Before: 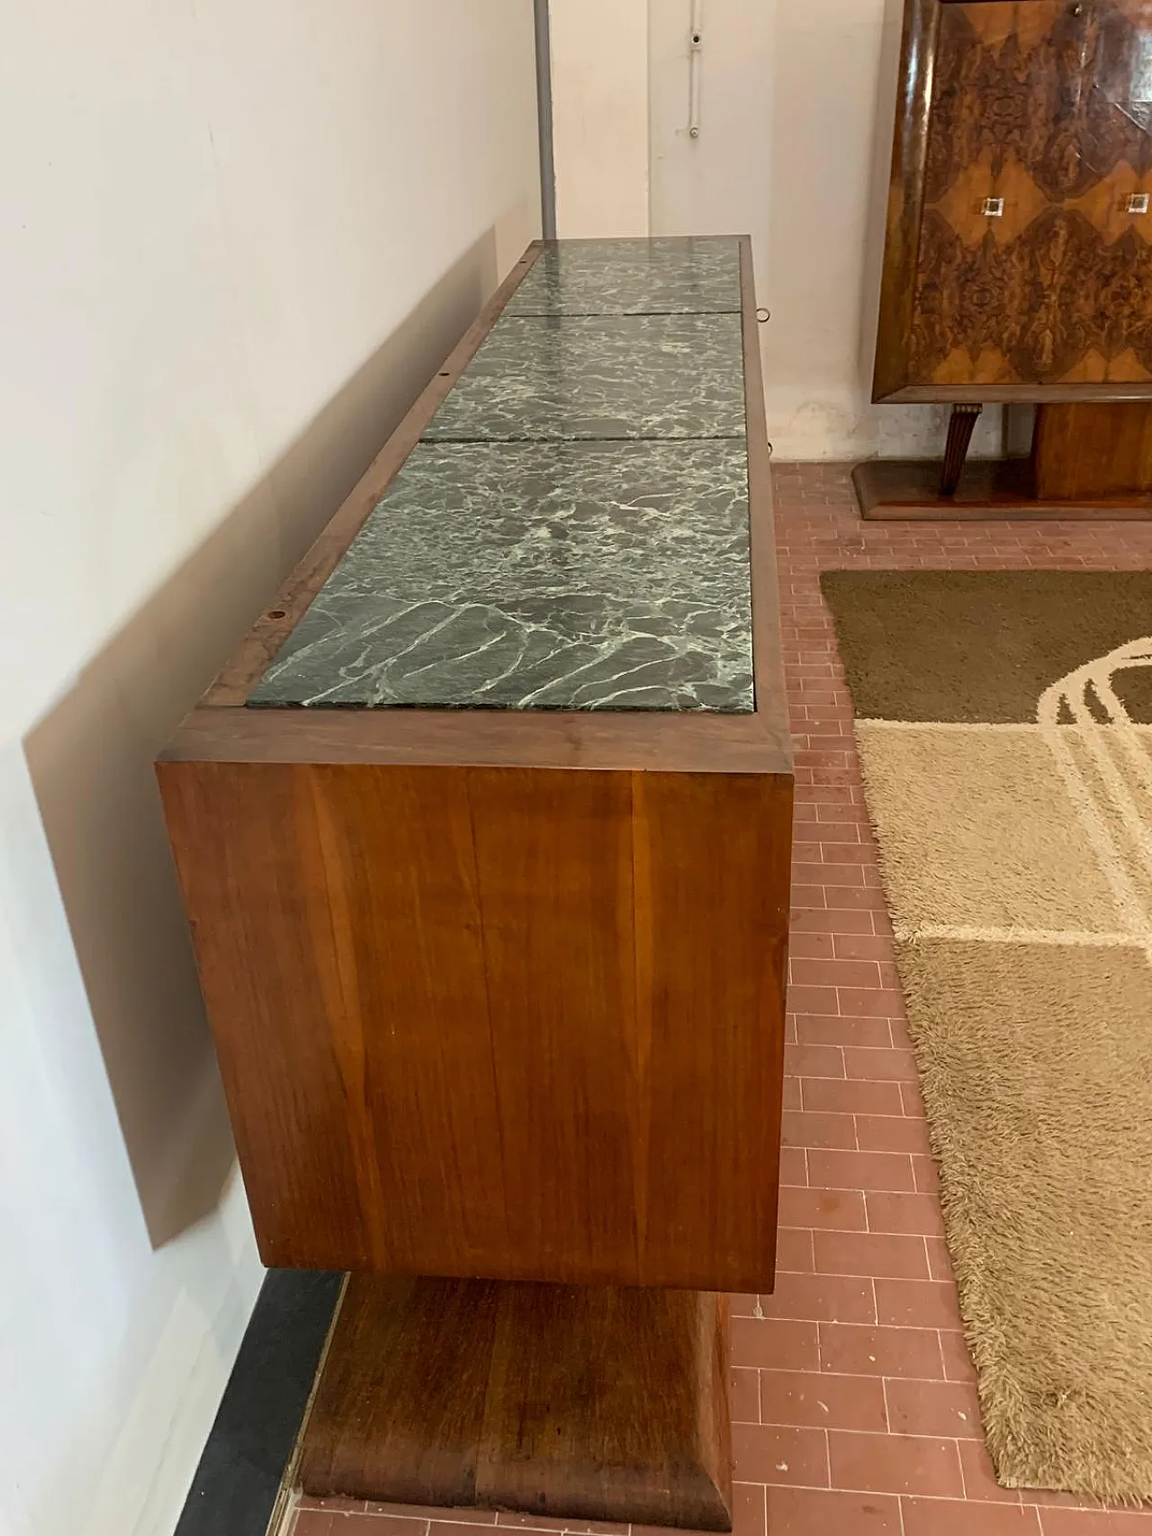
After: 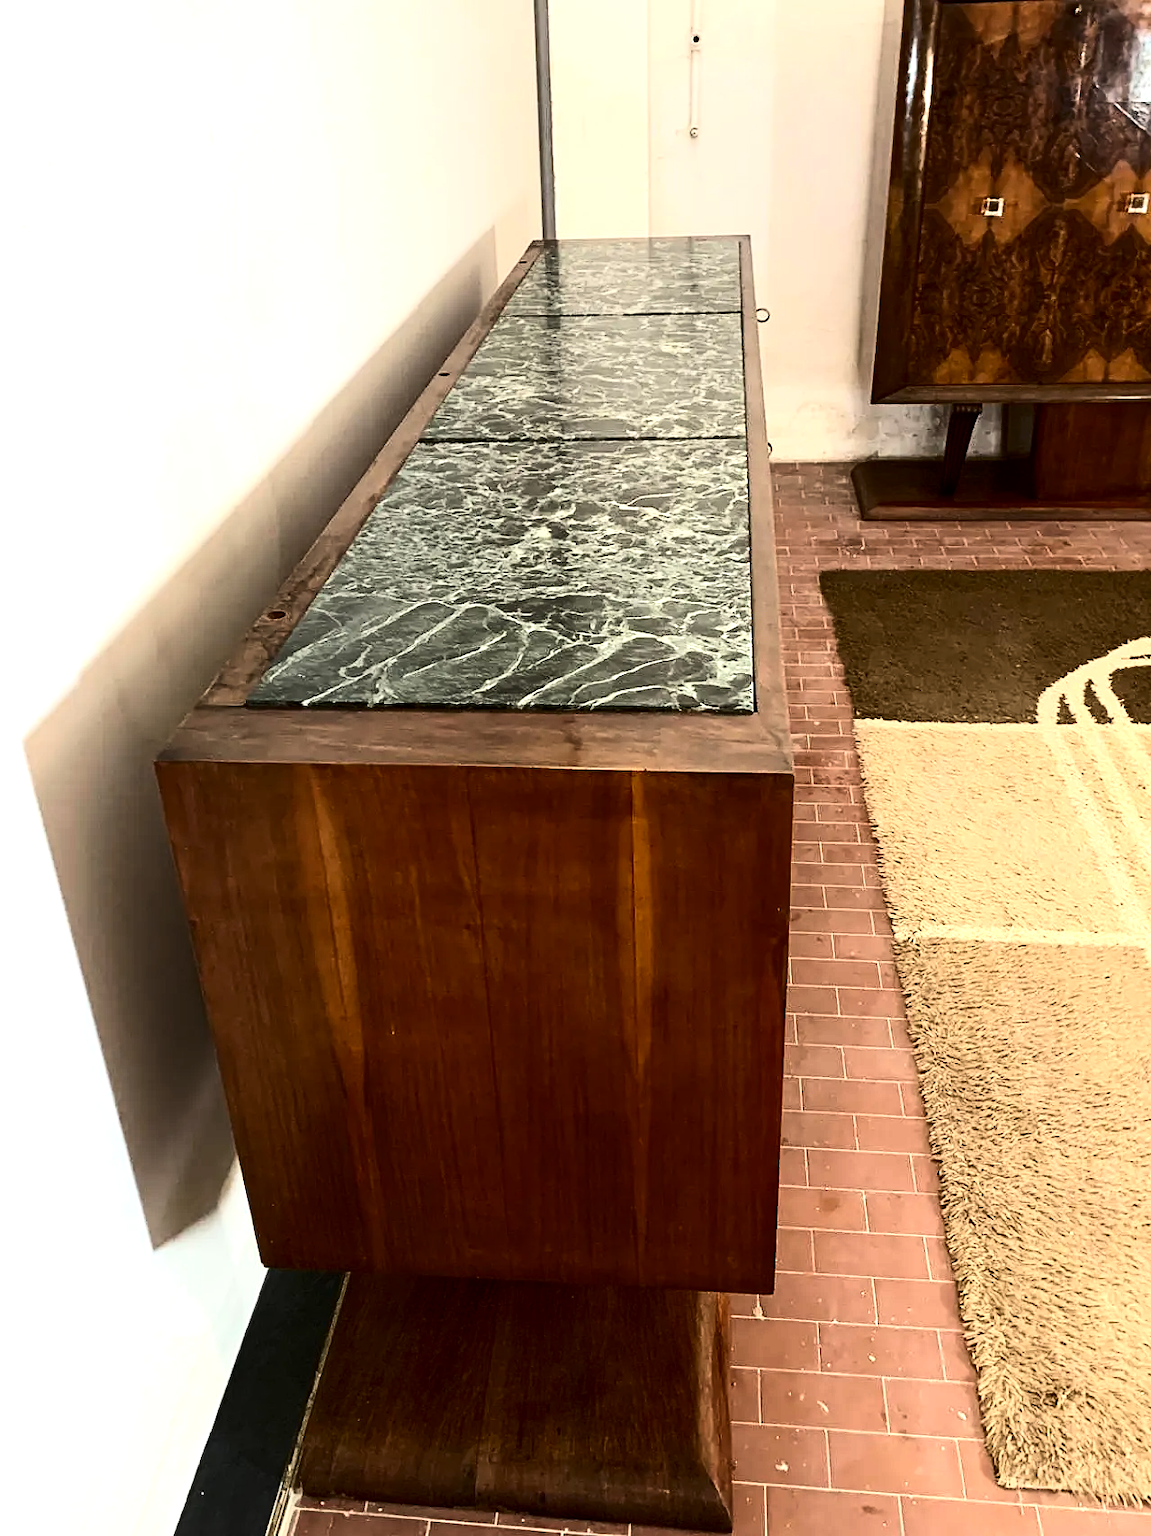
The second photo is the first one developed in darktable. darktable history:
contrast brightness saturation: contrast 0.28
tone equalizer: -8 EV -1.08 EV, -7 EV -1.01 EV, -6 EV -0.867 EV, -5 EV -0.578 EV, -3 EV 0.578 EV, -2 EV 0.867 EV, -1 EV 1.01 EV, +0 EV 1.08 EV, edges refinement/feathering 500, mask exposure compensation -1.57 EV, preserve details no
